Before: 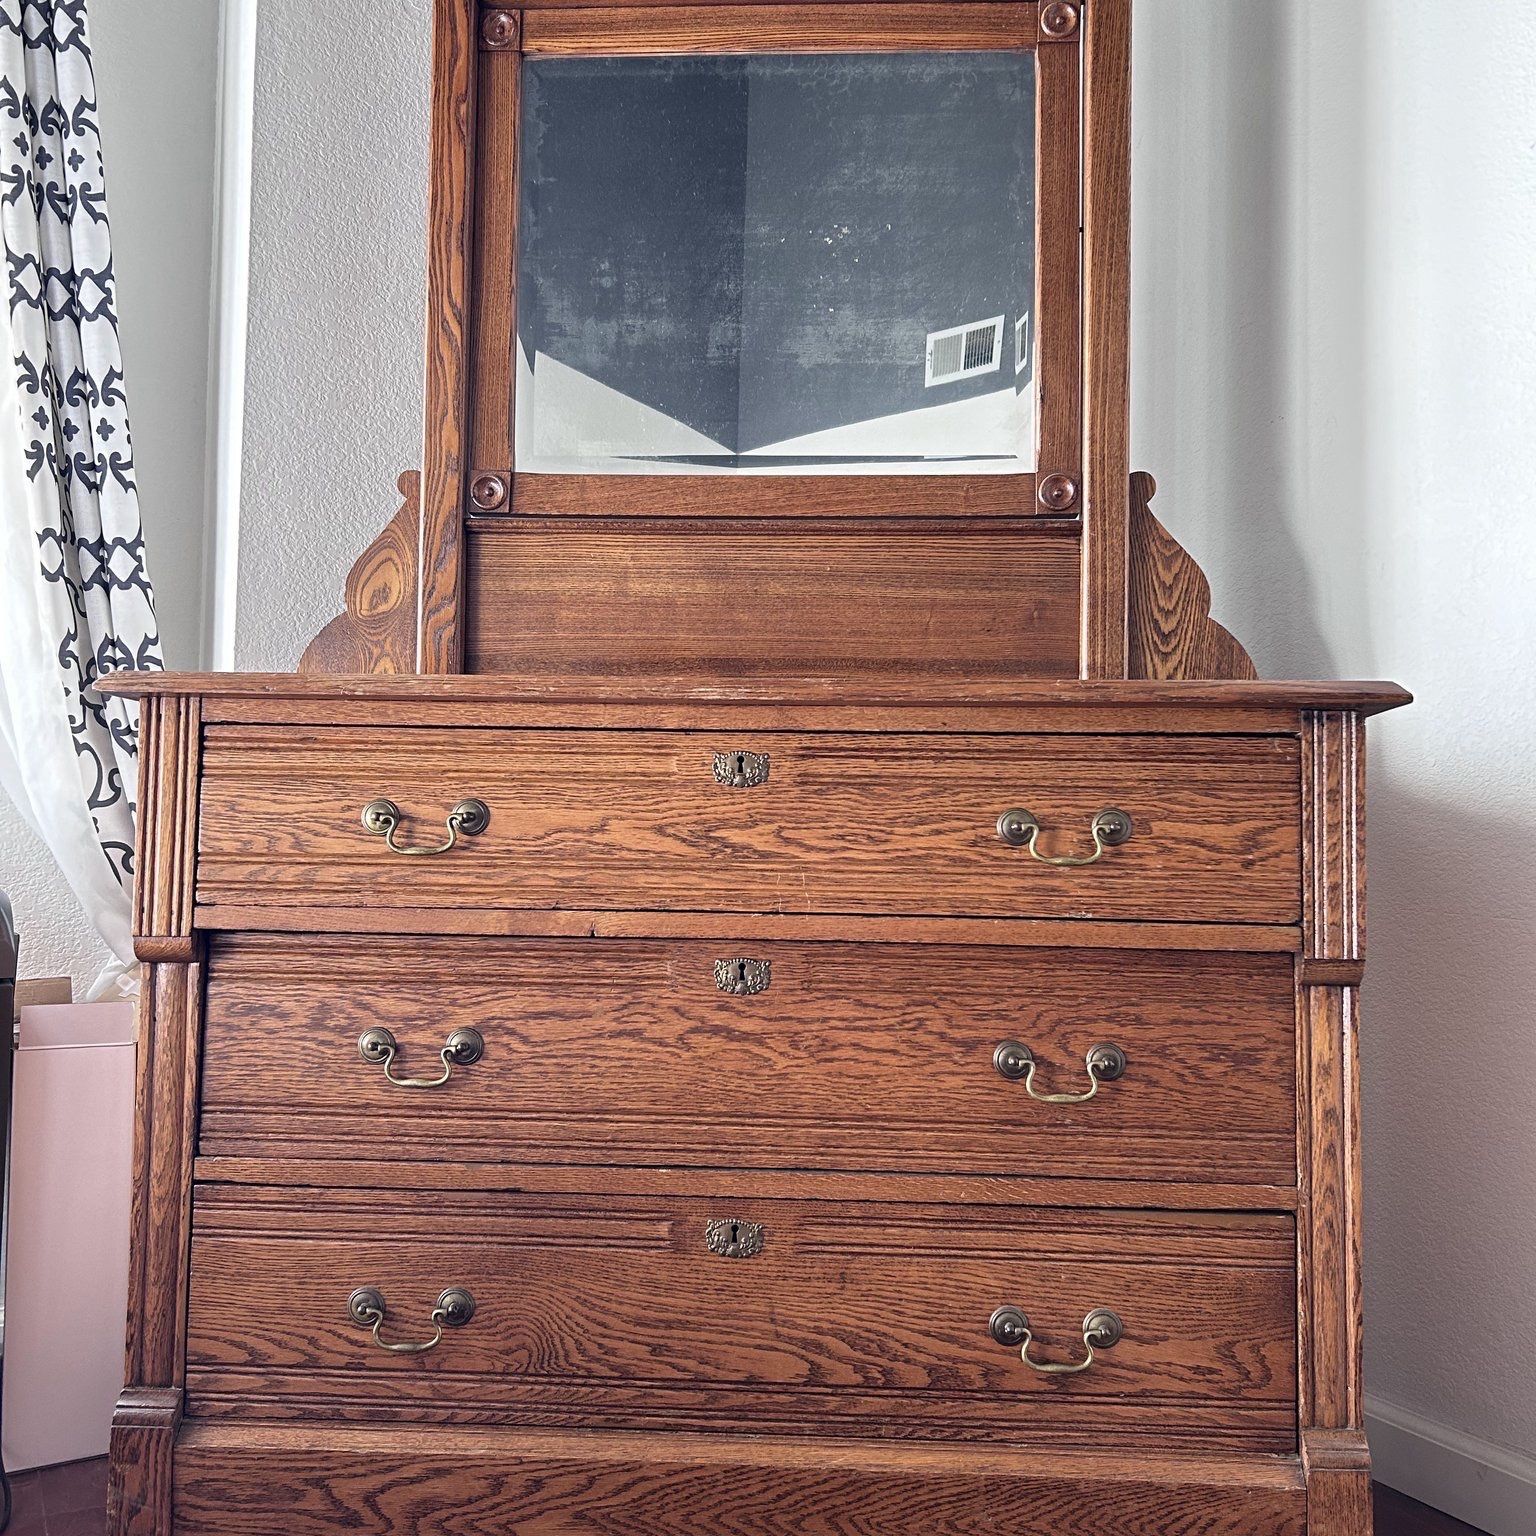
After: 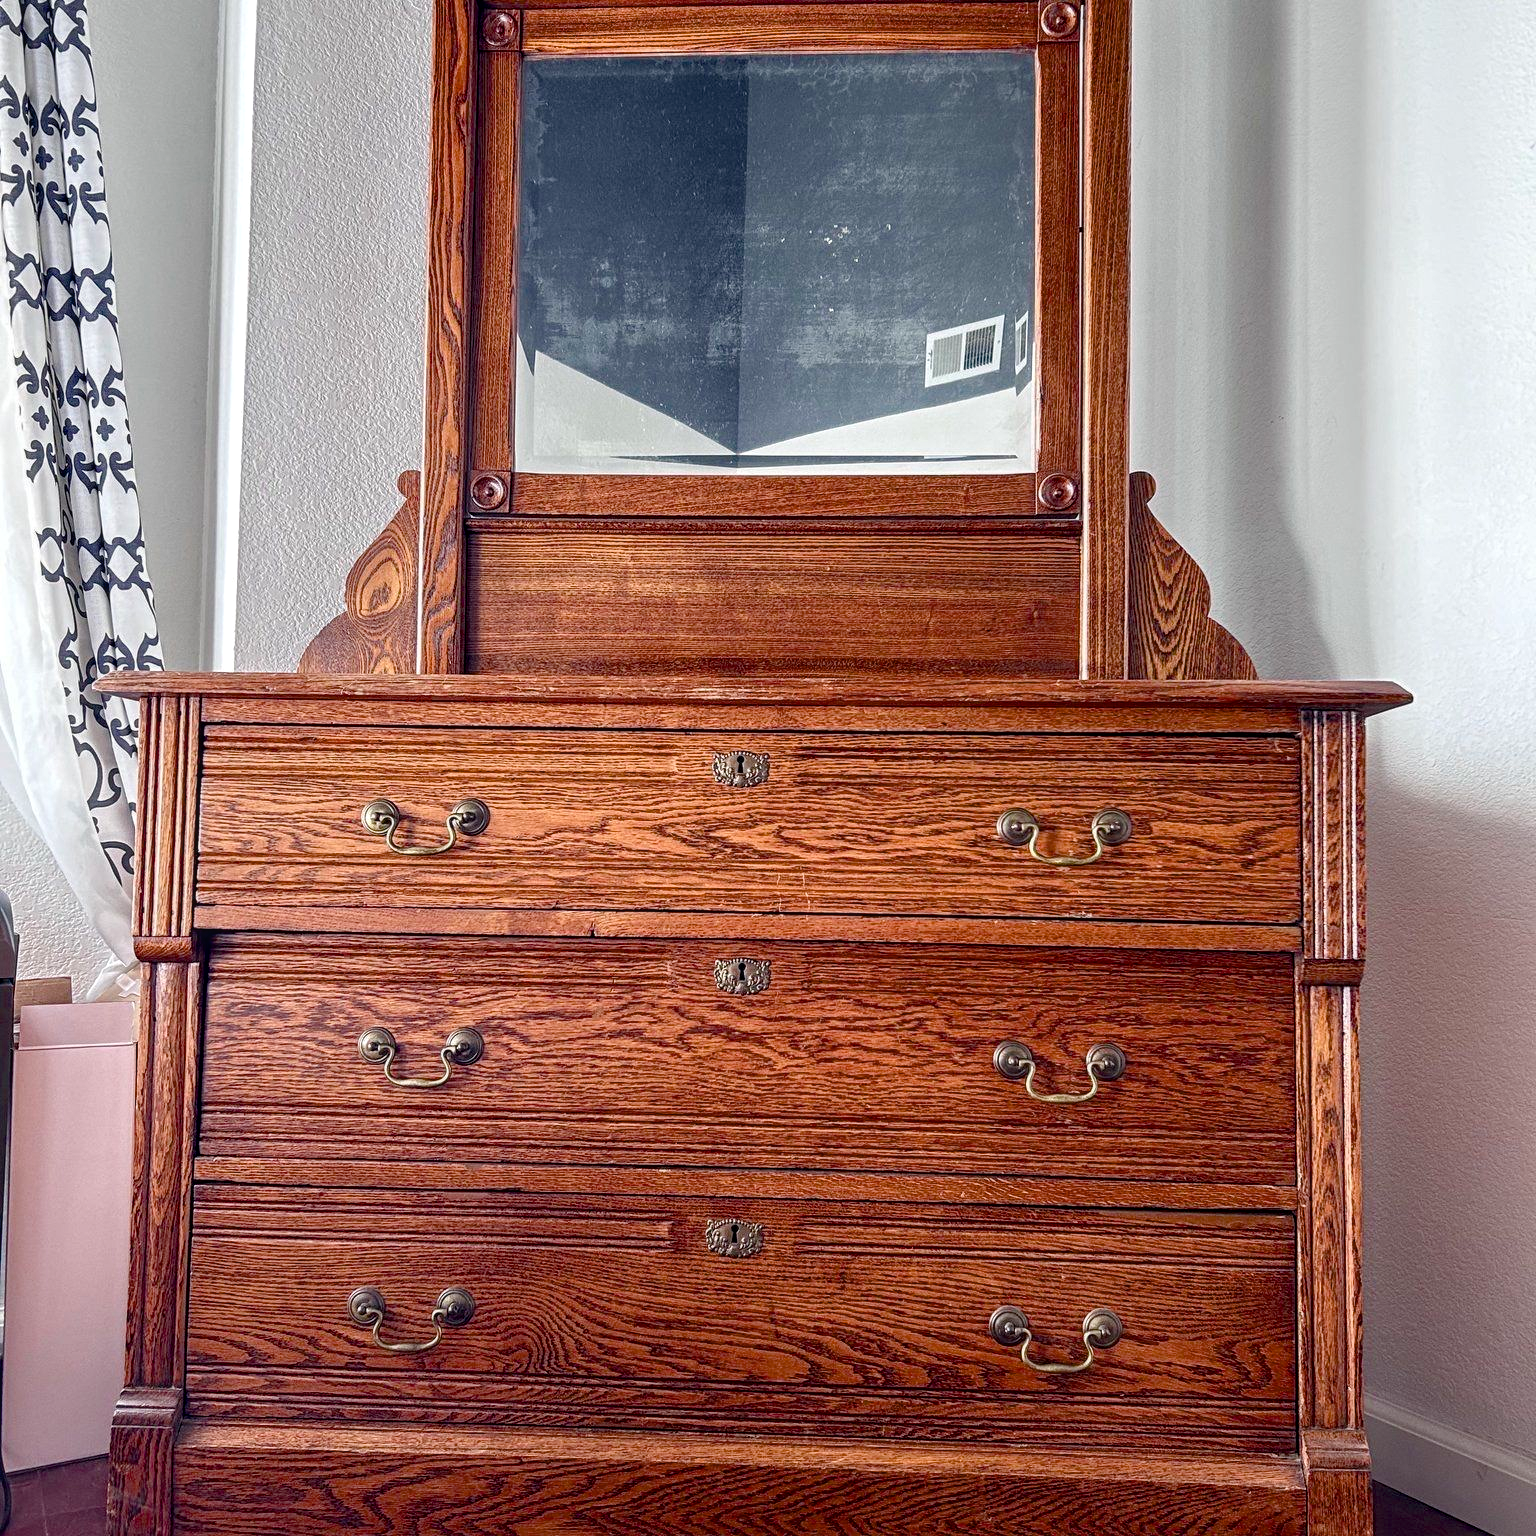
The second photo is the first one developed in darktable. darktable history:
local contrast: on, module defaults
color balance rgb: perceptual saturation grading › global saturation 20%, perceptual saturation grading › highlights -25.175%, perceptual saturation grading › shadows 24.684%, global vibrance 1.726%, saturation formula JzAzBz (2021)
